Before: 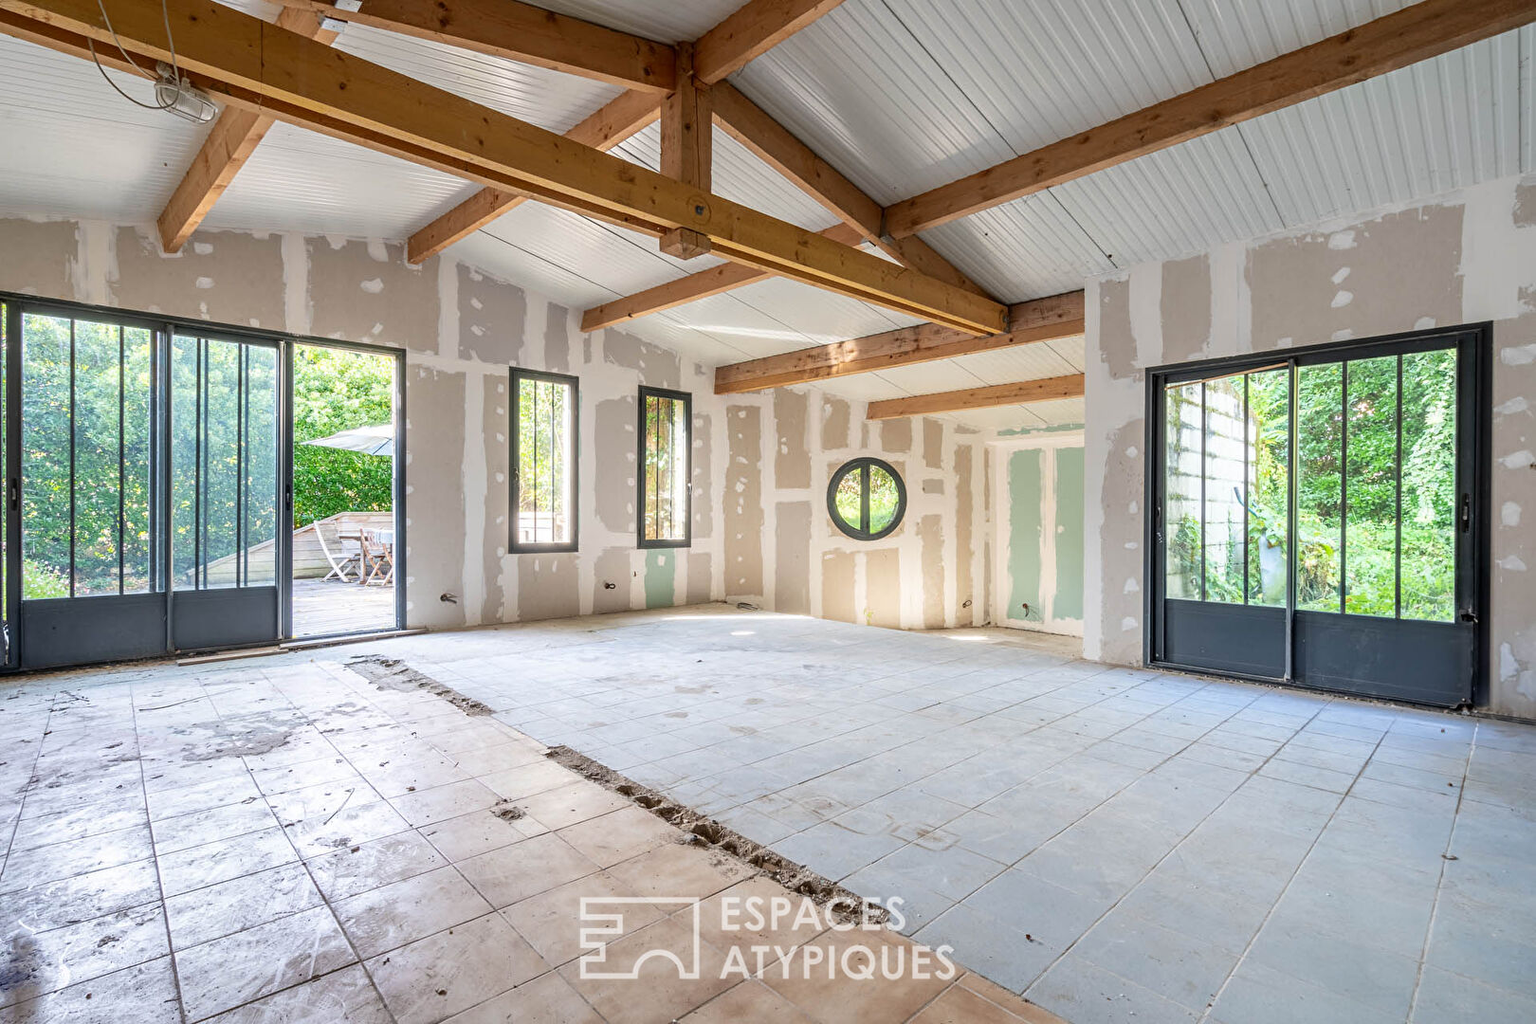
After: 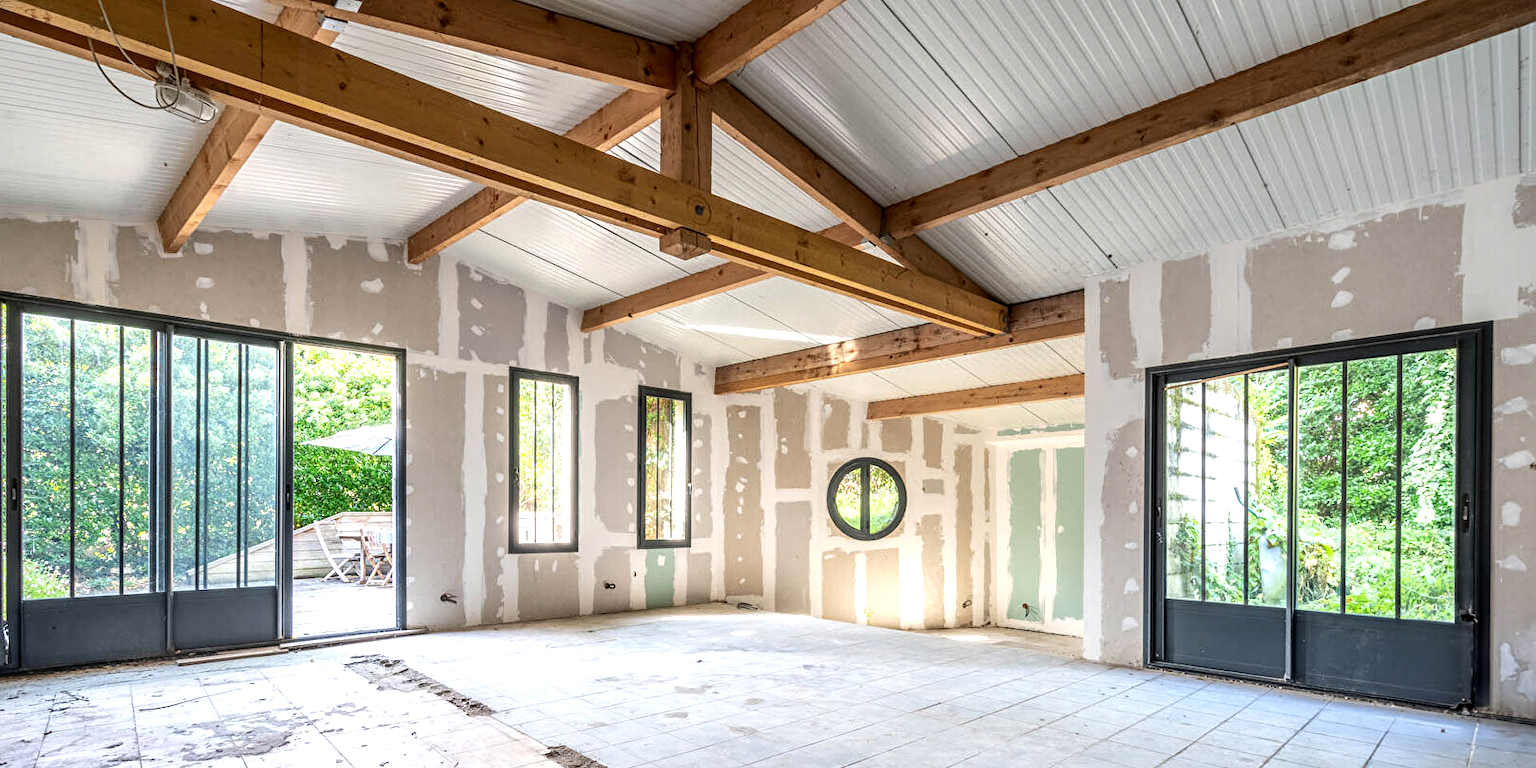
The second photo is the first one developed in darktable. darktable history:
local contrast: on, module defaults
tone equalizer: -8 EV -0.417 EV, -7 EV -0.389 EV, -6 EV -0.333 EV, -5 EV -0.222 EV, -3 EV 0.222 EV, -2 EV 0.333 EV, -1 EV 0.389 EV, +0 EV 0.417 EV, edges refinement/feathering 500, mask exposure compensation -1.57 EV, preserve details no
crop: bottom 24.967%
